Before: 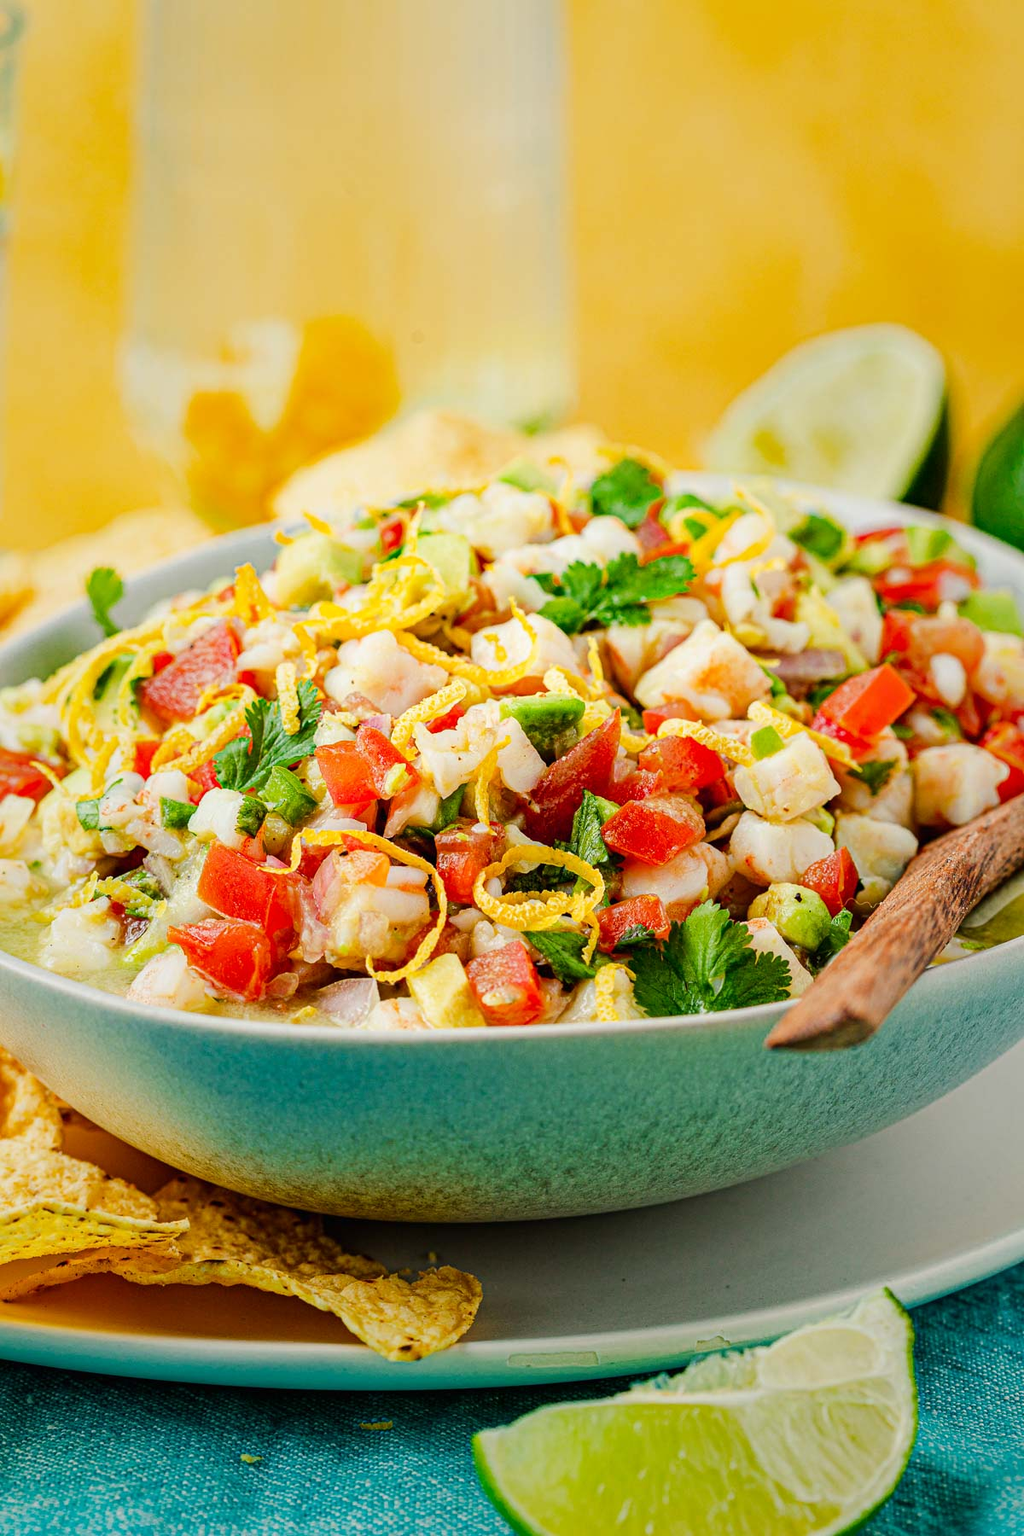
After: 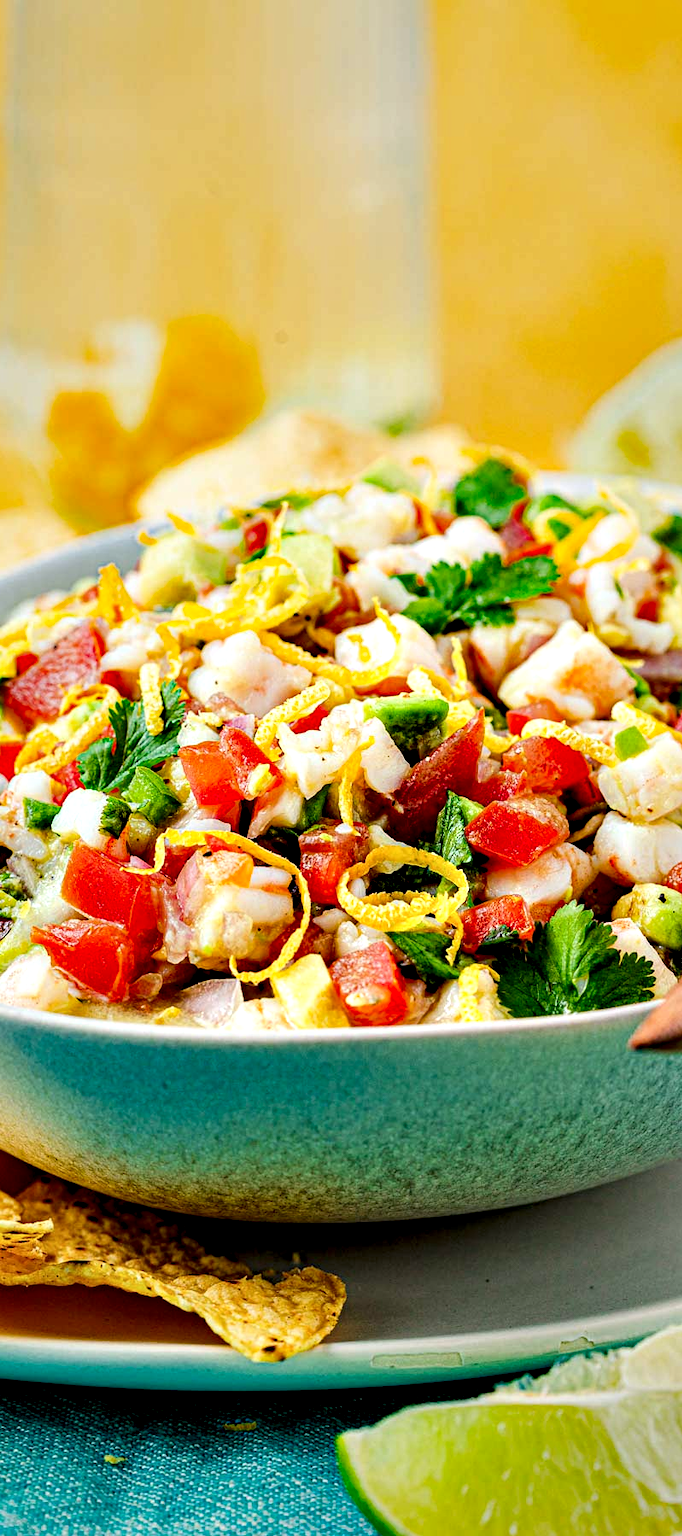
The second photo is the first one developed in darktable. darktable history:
contrast equalizer: y [[0.6 ×6], [0.55 ×6], [0 ×6], [0 ×6], [0 ×6]]
tone equalizer: on, module defaults
crop and rotate: left 13.372%, right 20.026%
